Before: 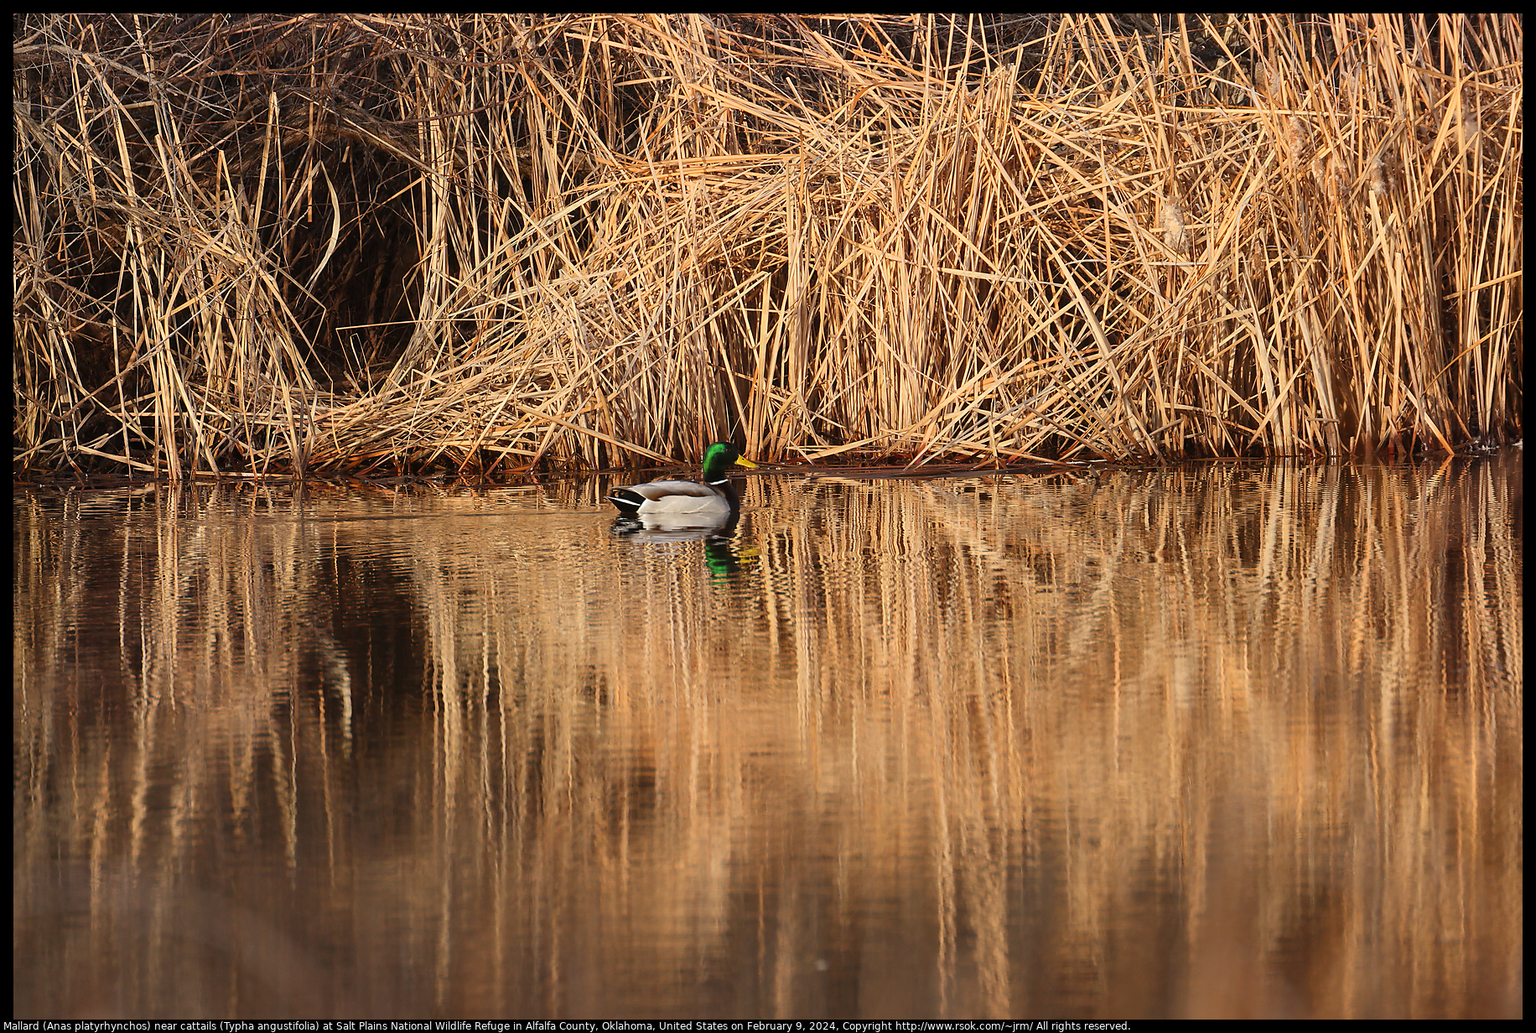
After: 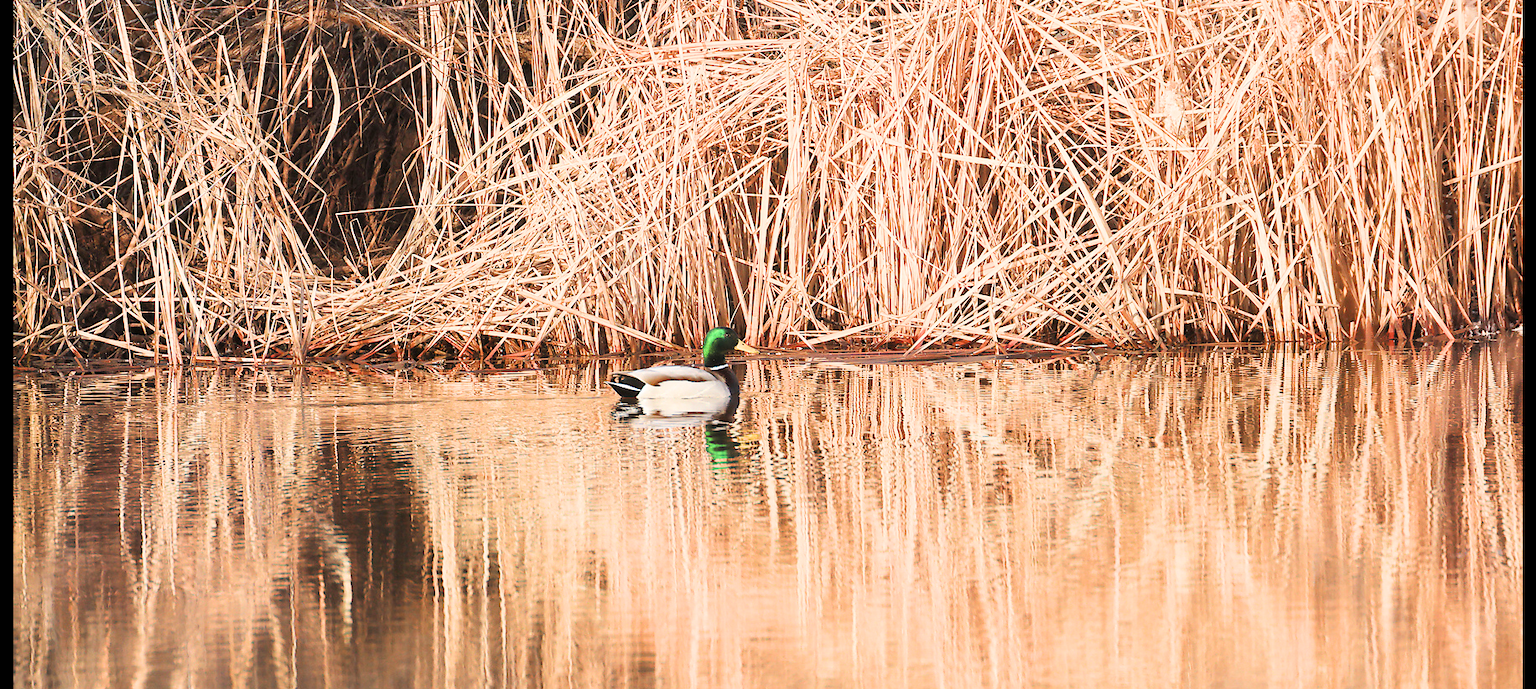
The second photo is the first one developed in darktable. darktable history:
filmic rgb: black relative exposure -7.65 EV, white relative exposure 4.56 EV, hardness 3.61, preserve chrominance max RGB
exposure: black level correction 0, exposure 2.167 EV, compensate exposure bias true, compensate highlight preservation false
crop: top 11.179%, bottom 22.055%
